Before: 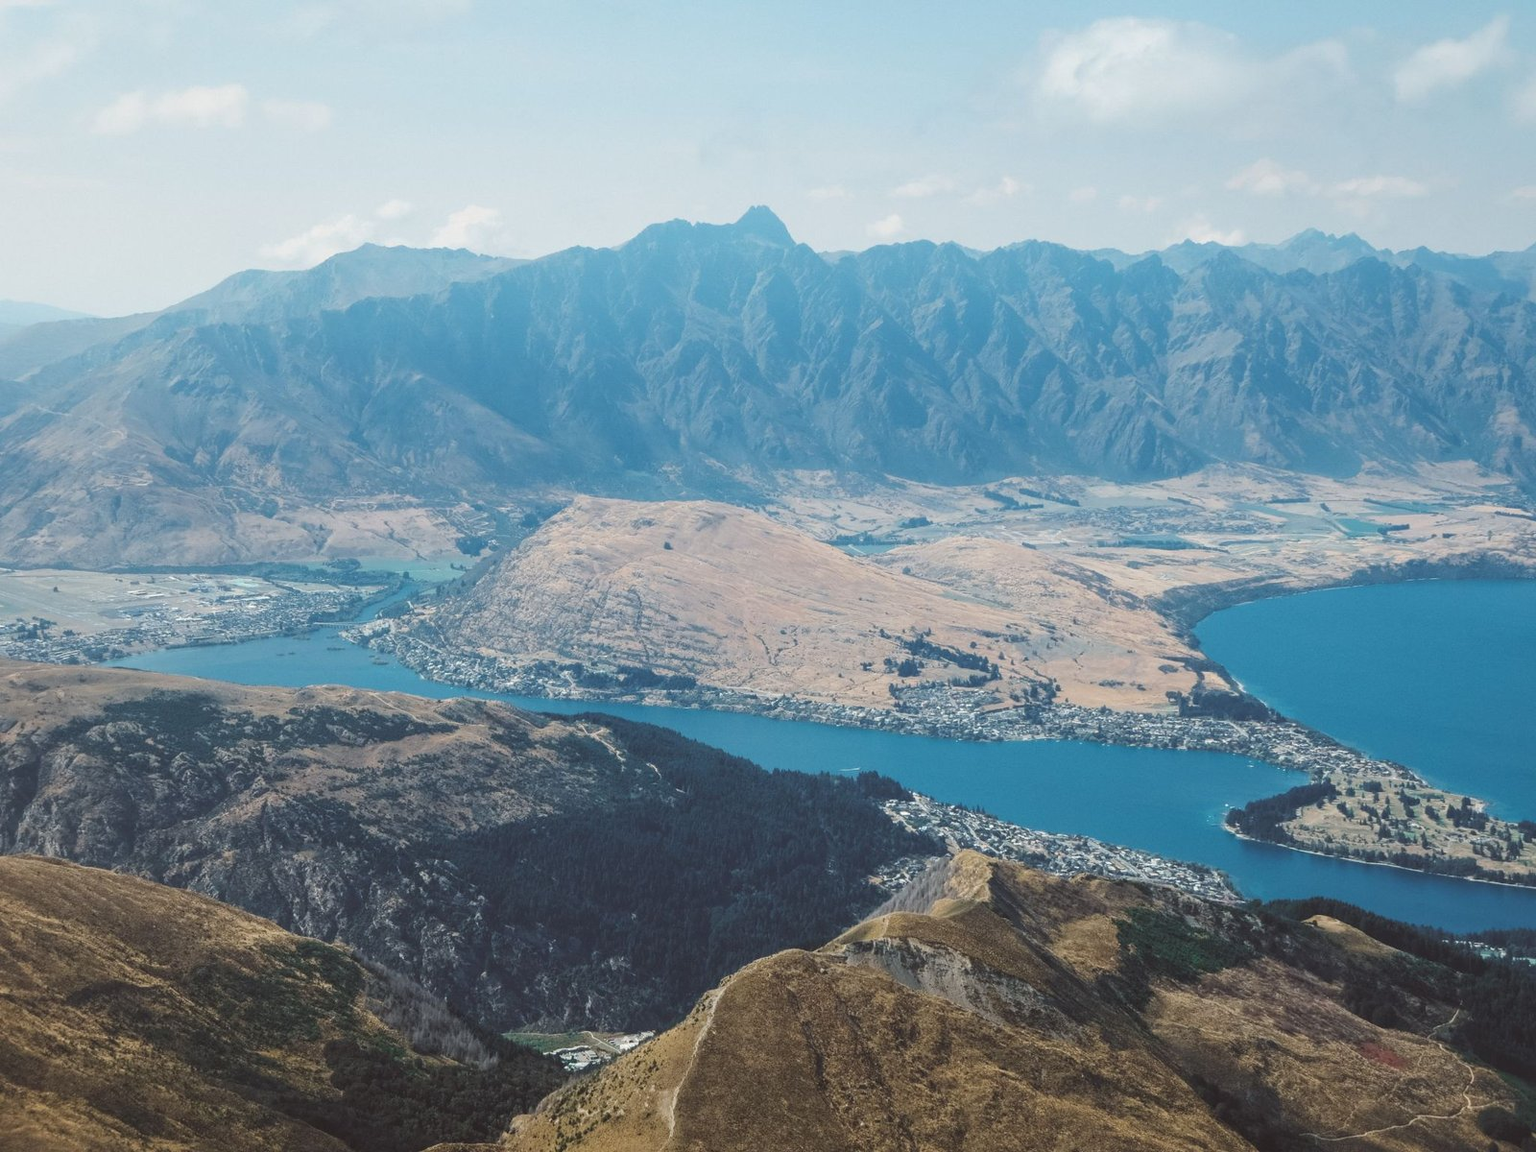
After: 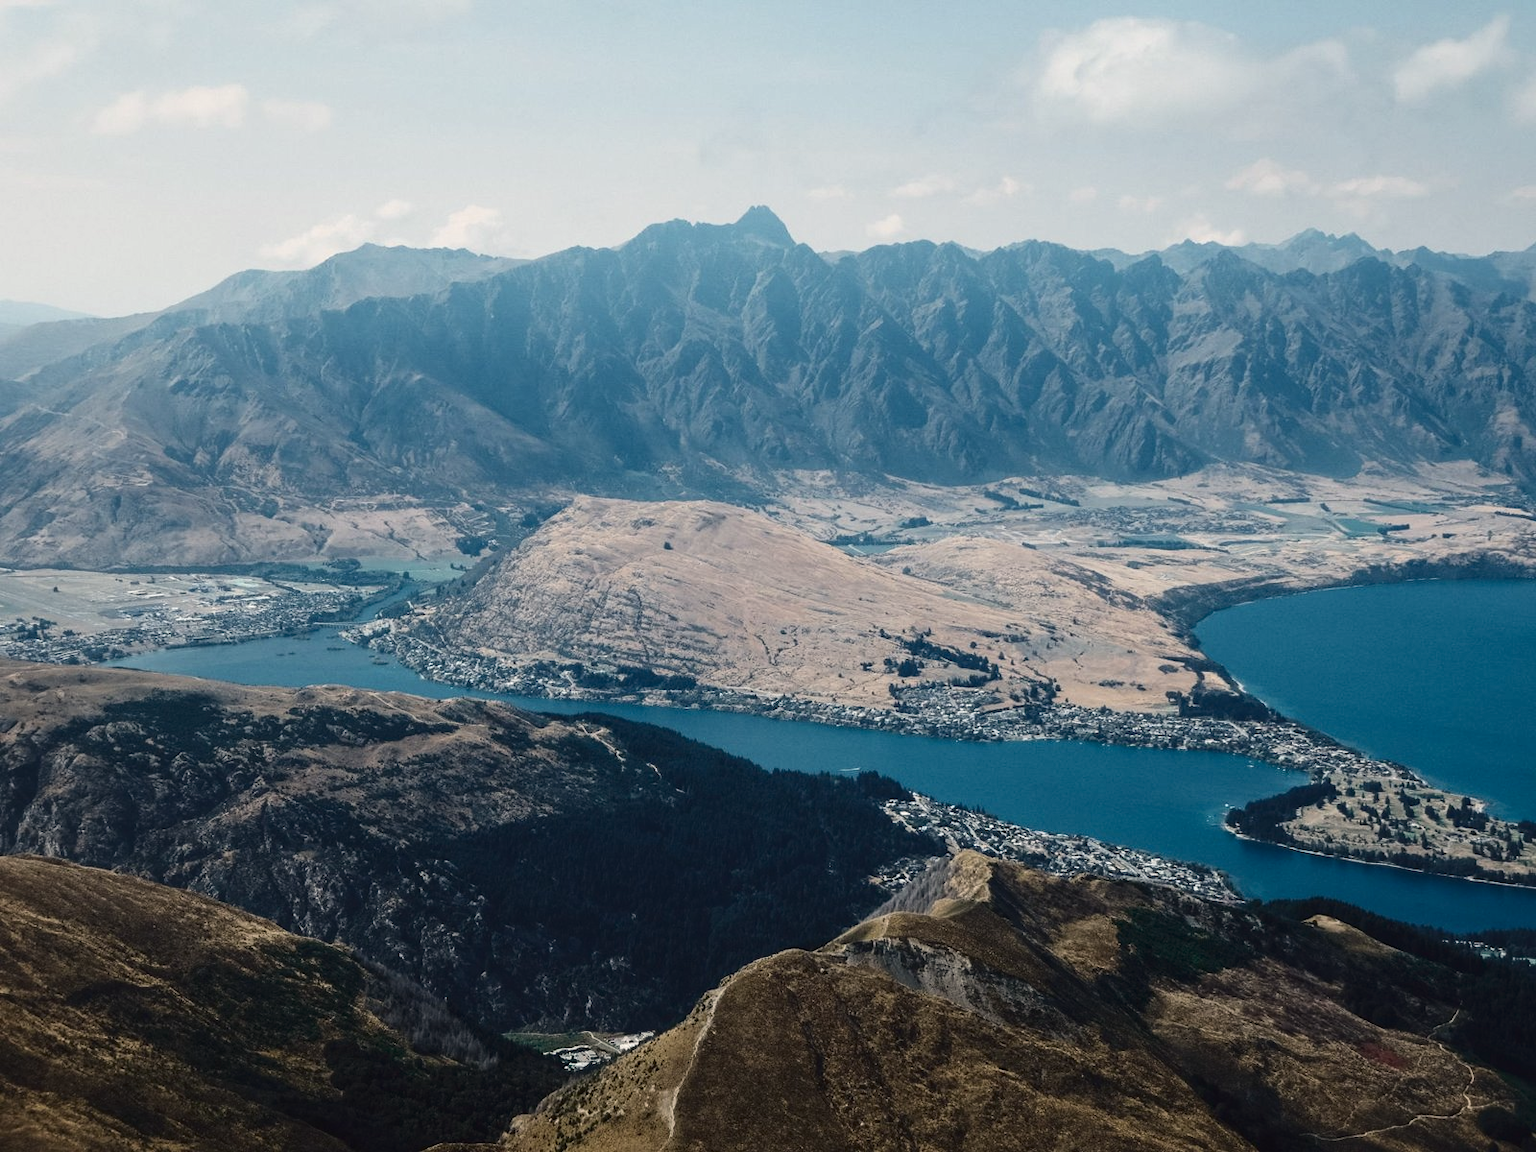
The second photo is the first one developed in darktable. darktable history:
contrast brightness saturation: contrast 0.185, brightness -0.244, saturation 0.106
color correction: highlights a* 2.87, highlights b* 5.01, shadows a* -1.52, shadows b* -4.91, saturation 0.772
